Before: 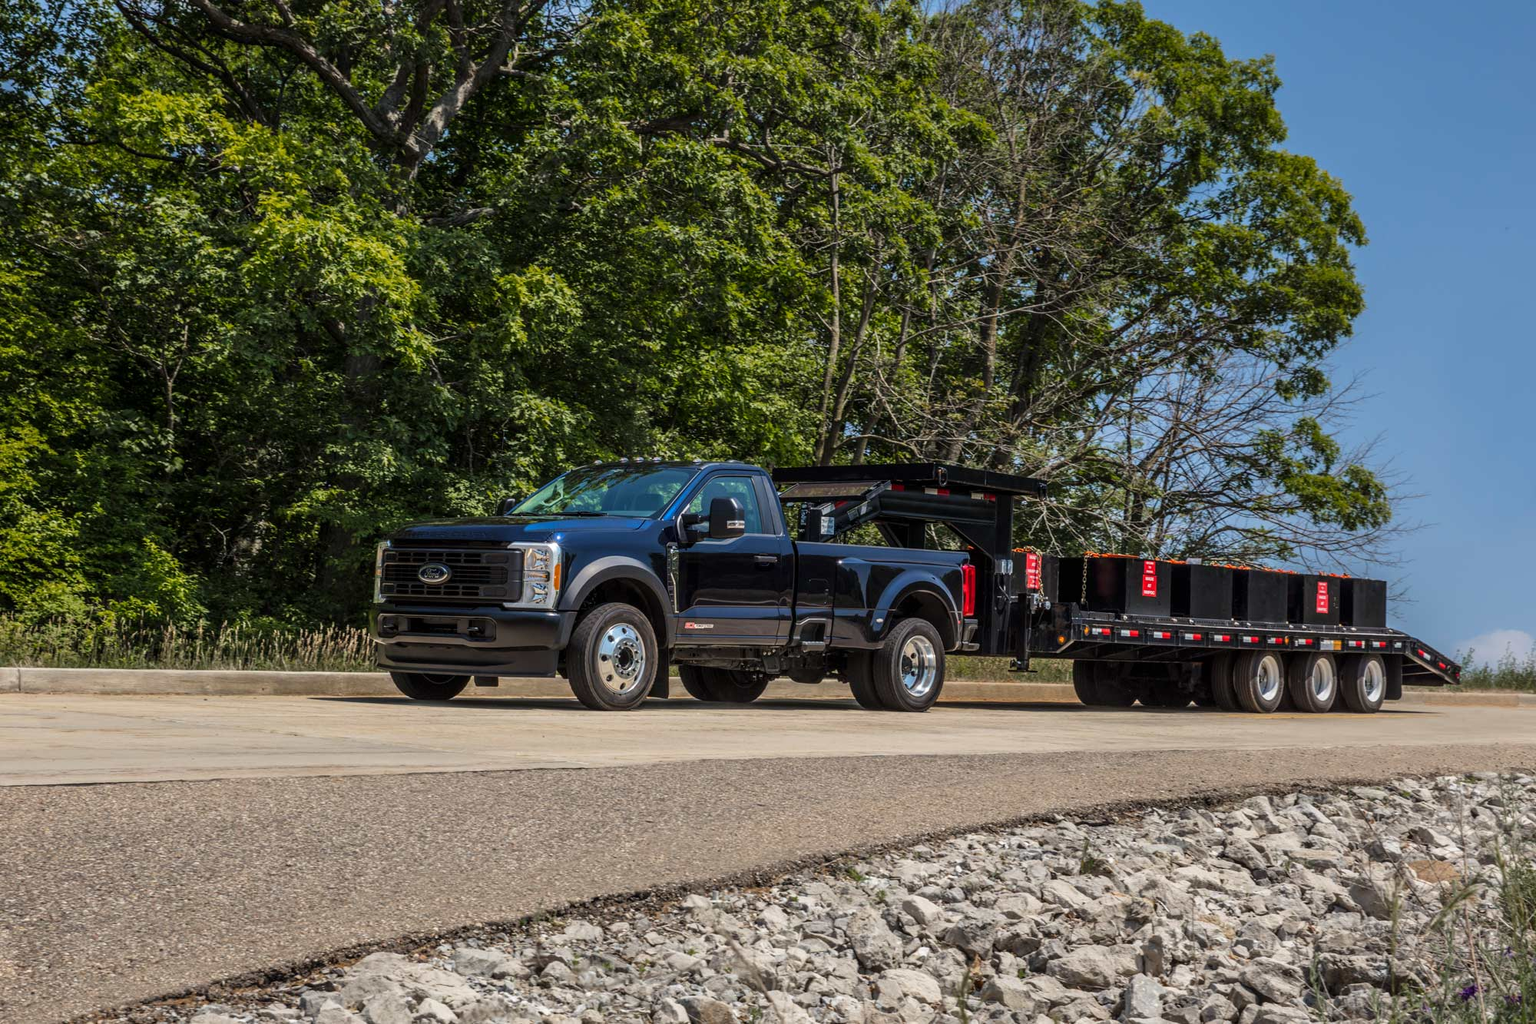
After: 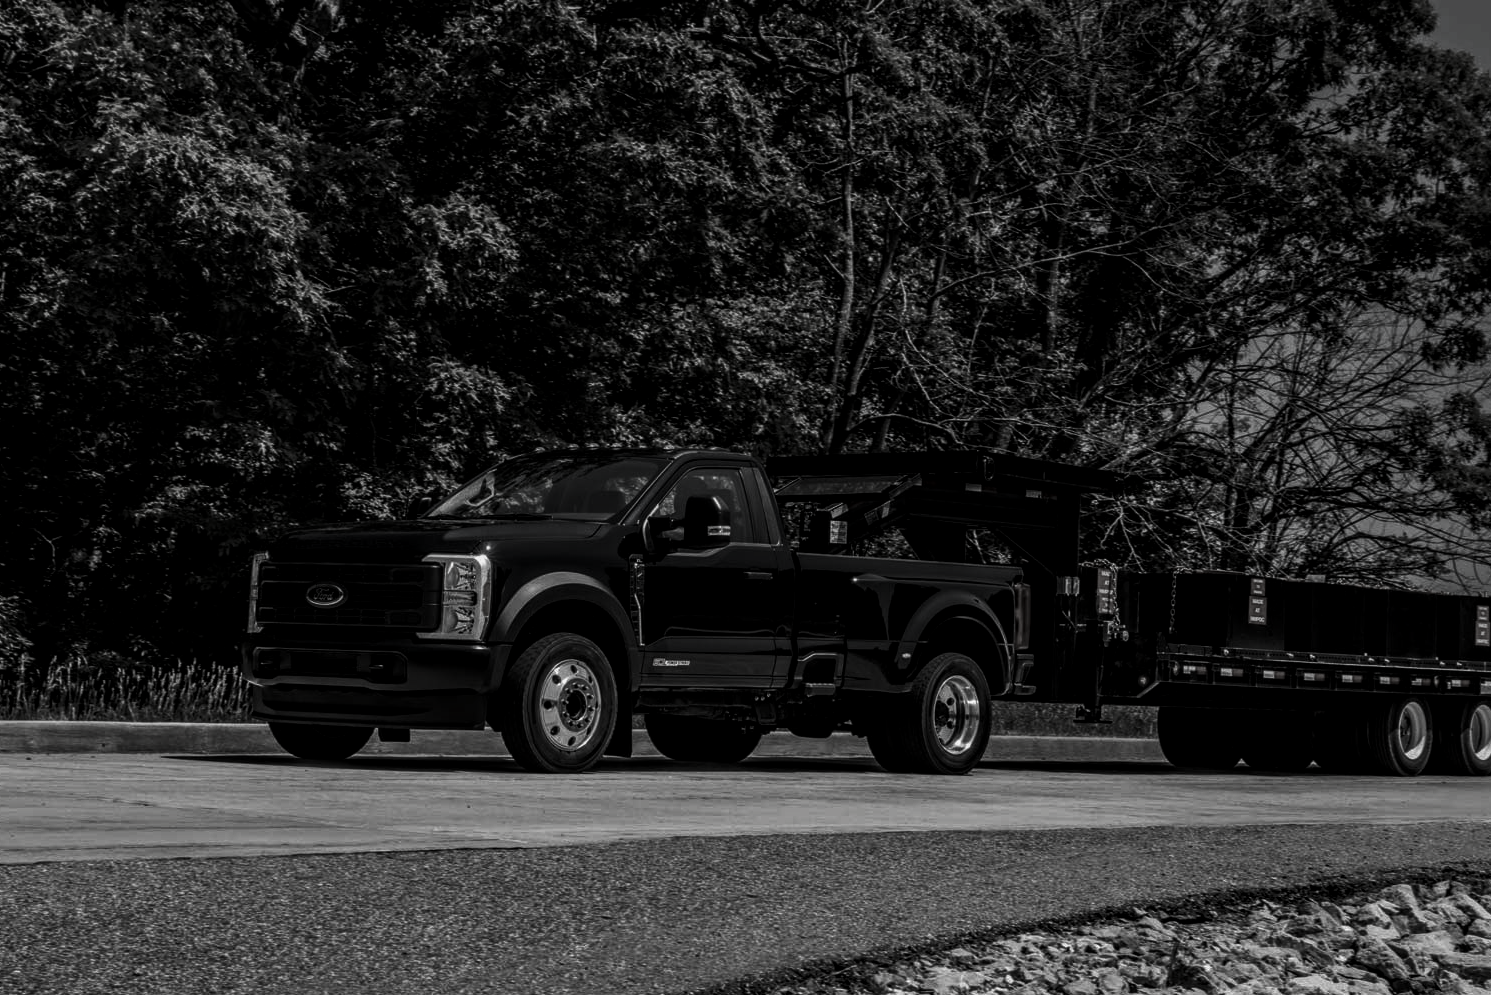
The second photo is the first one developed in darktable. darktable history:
shadows and highlights: shadows 5.95, soften with gaussian
local contrast: on, module defaults
crop and rotate: left 11.975%, top 11.468%, right 13.473%, bottom 13.828%
contrast brightness saturation: contrast -0.03, brightness -0.601, saturation -0.984
